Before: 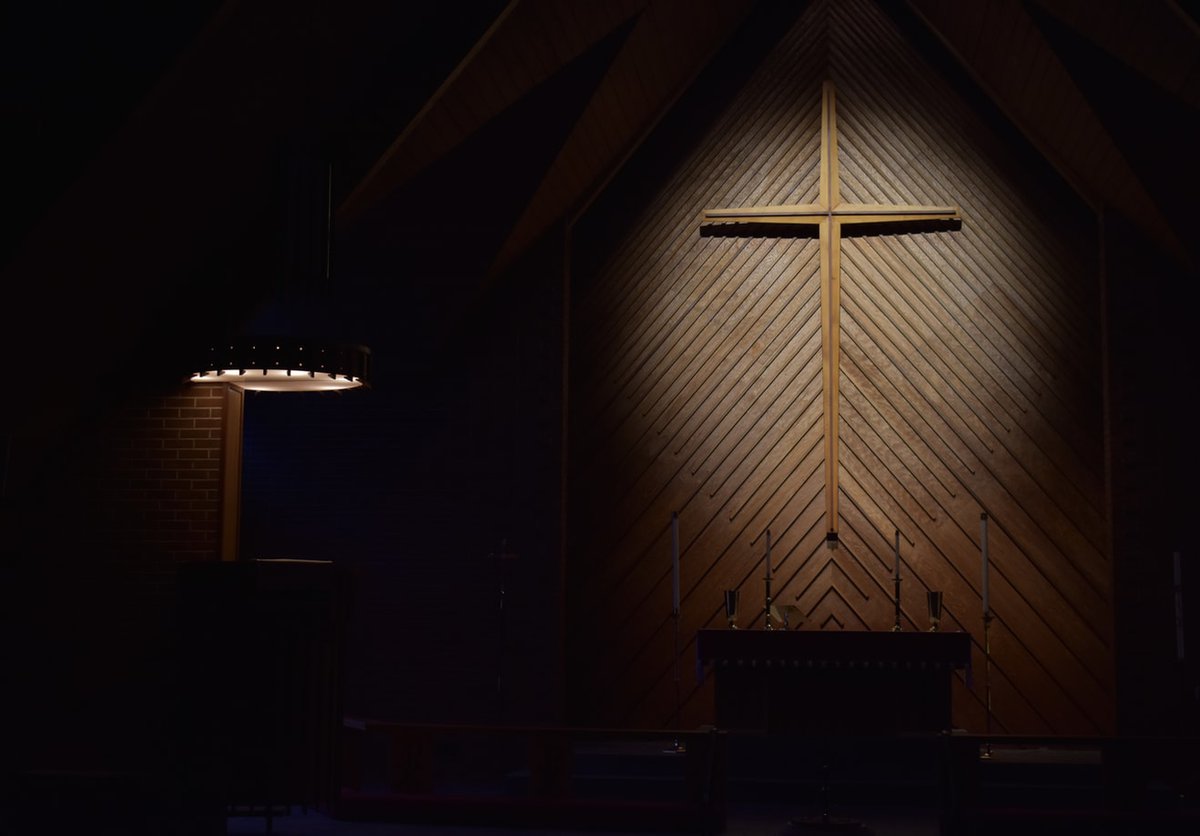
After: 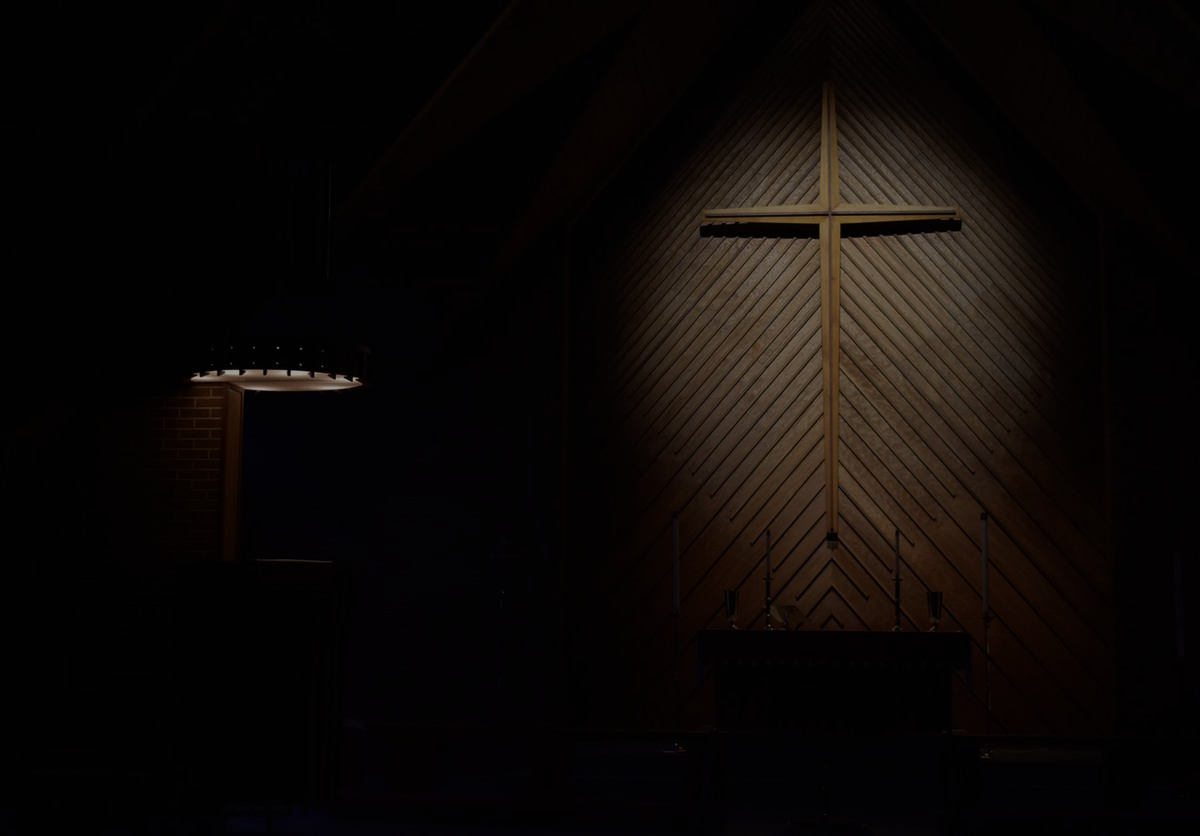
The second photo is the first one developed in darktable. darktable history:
tone equalizer: -8 EV -2 EV, -7 EV -1.97 EV, -6 EV -1.99 EV, -5 EV -1.99 EV, -4 EV -1.99 EV, -3 EV -1.97 EV, -2 EV -1.97 EV, -1 EV -1.61 EV, +0 EV -2 EV, smoothing 1
exposure: exposure 0.073 EV, compensate highlight preservation false
